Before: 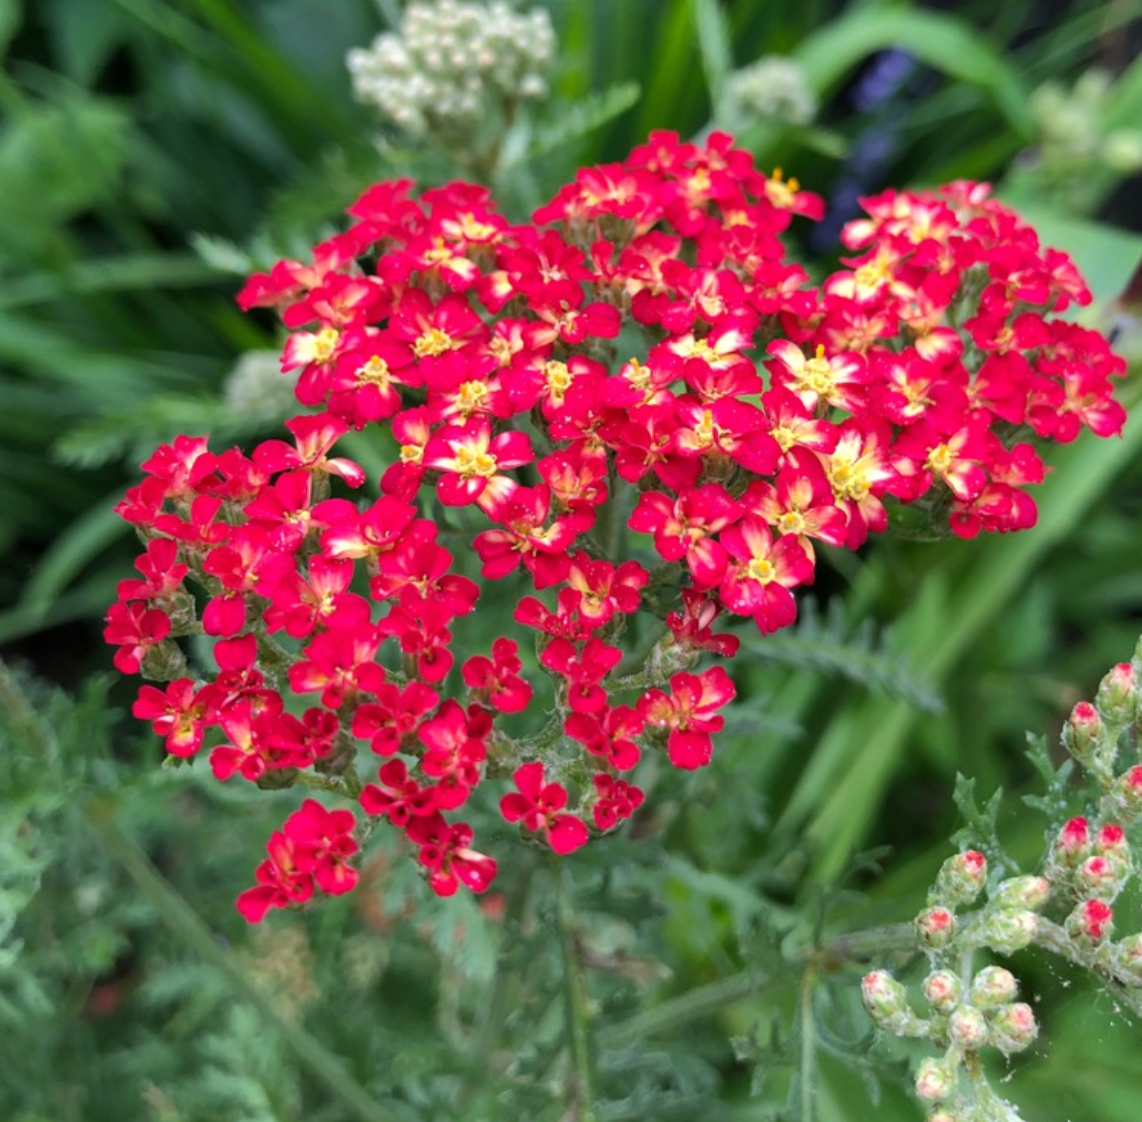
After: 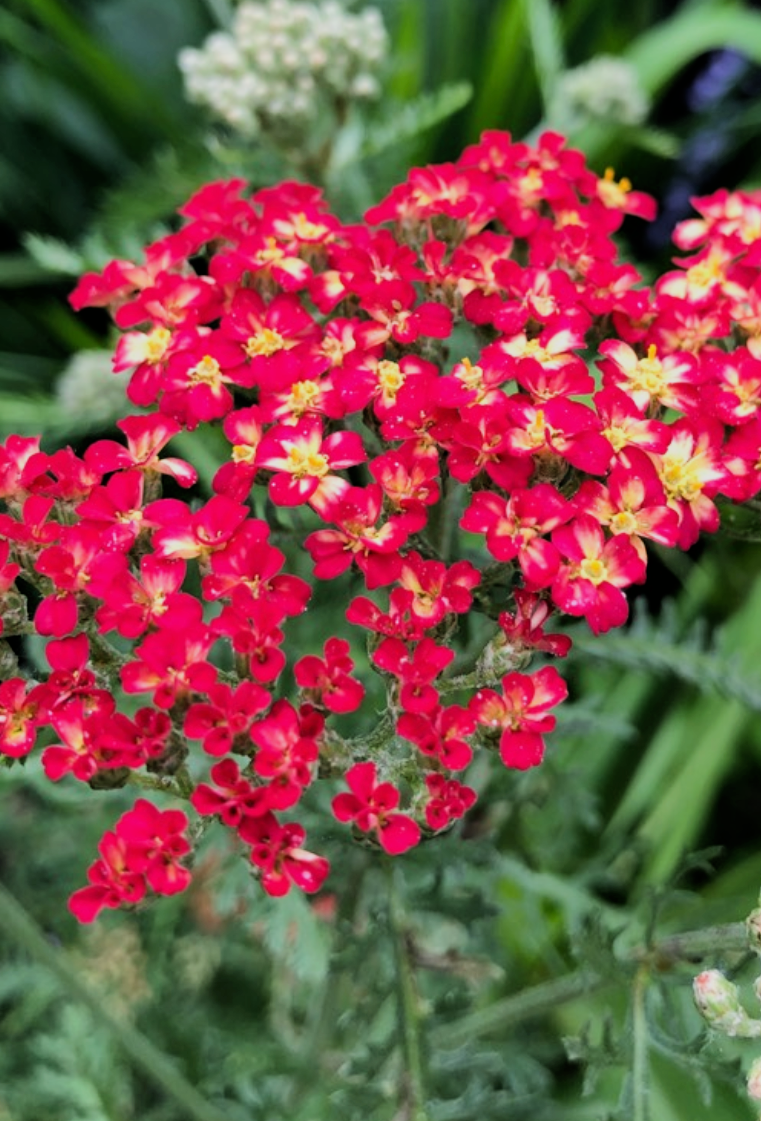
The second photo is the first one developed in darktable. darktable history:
filmic rgb: black relative exposure -7.49 EV, white relative exposure 4.99 EV, threshold 3.05 EV, hardness 3.33, contrast 1.298, enable highlight reconstruction true
crop and rotate: left 14.869%, right 18.438%
